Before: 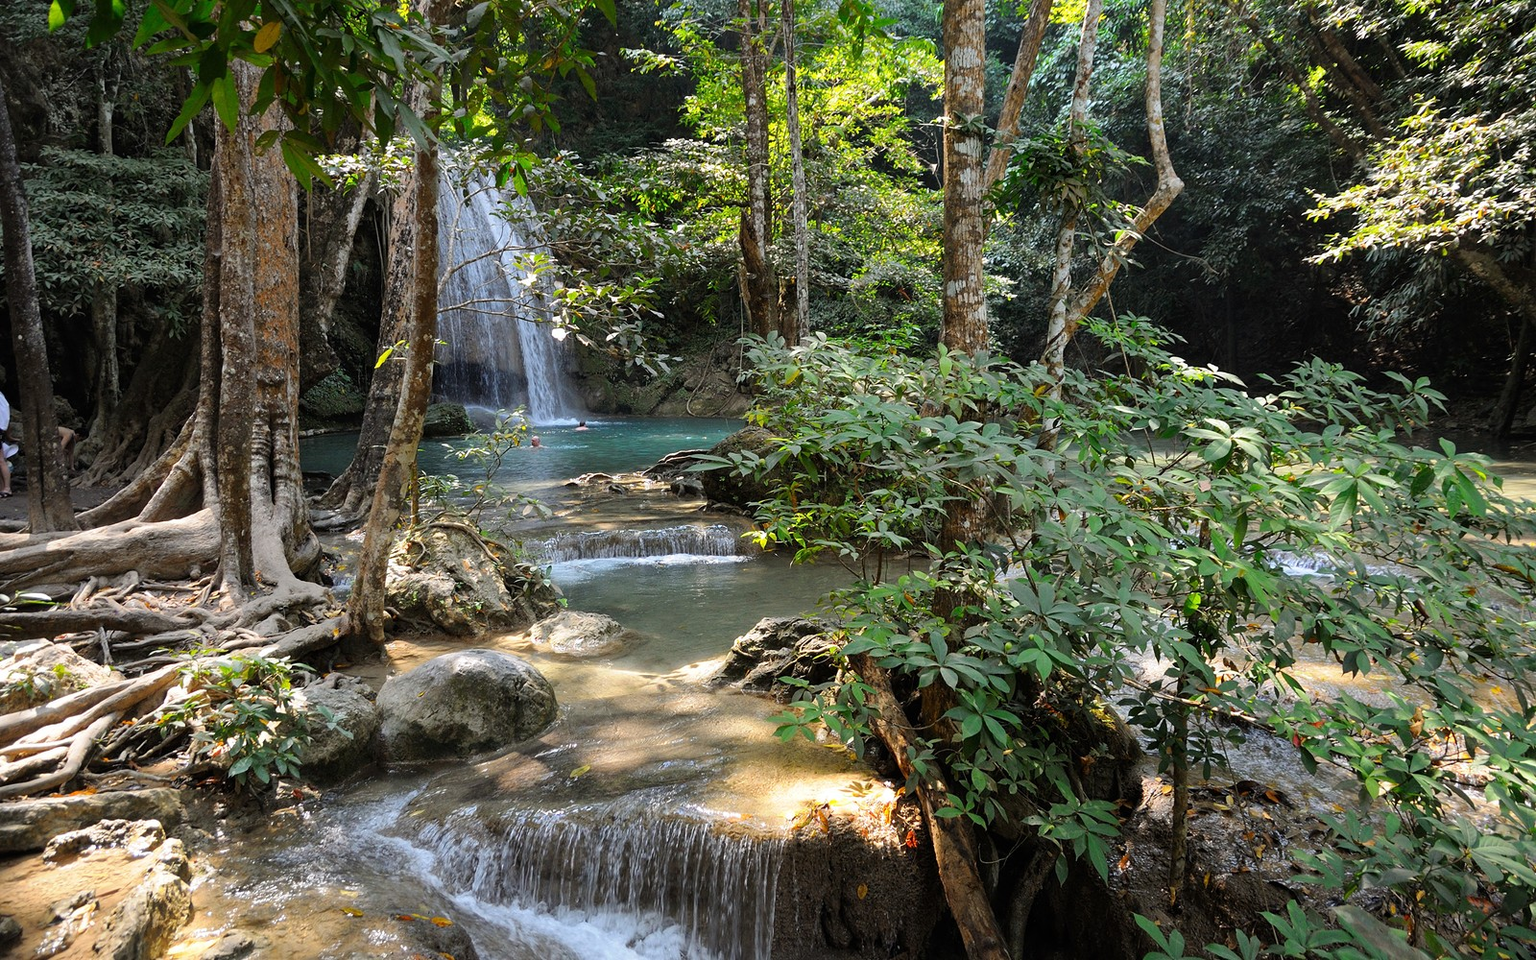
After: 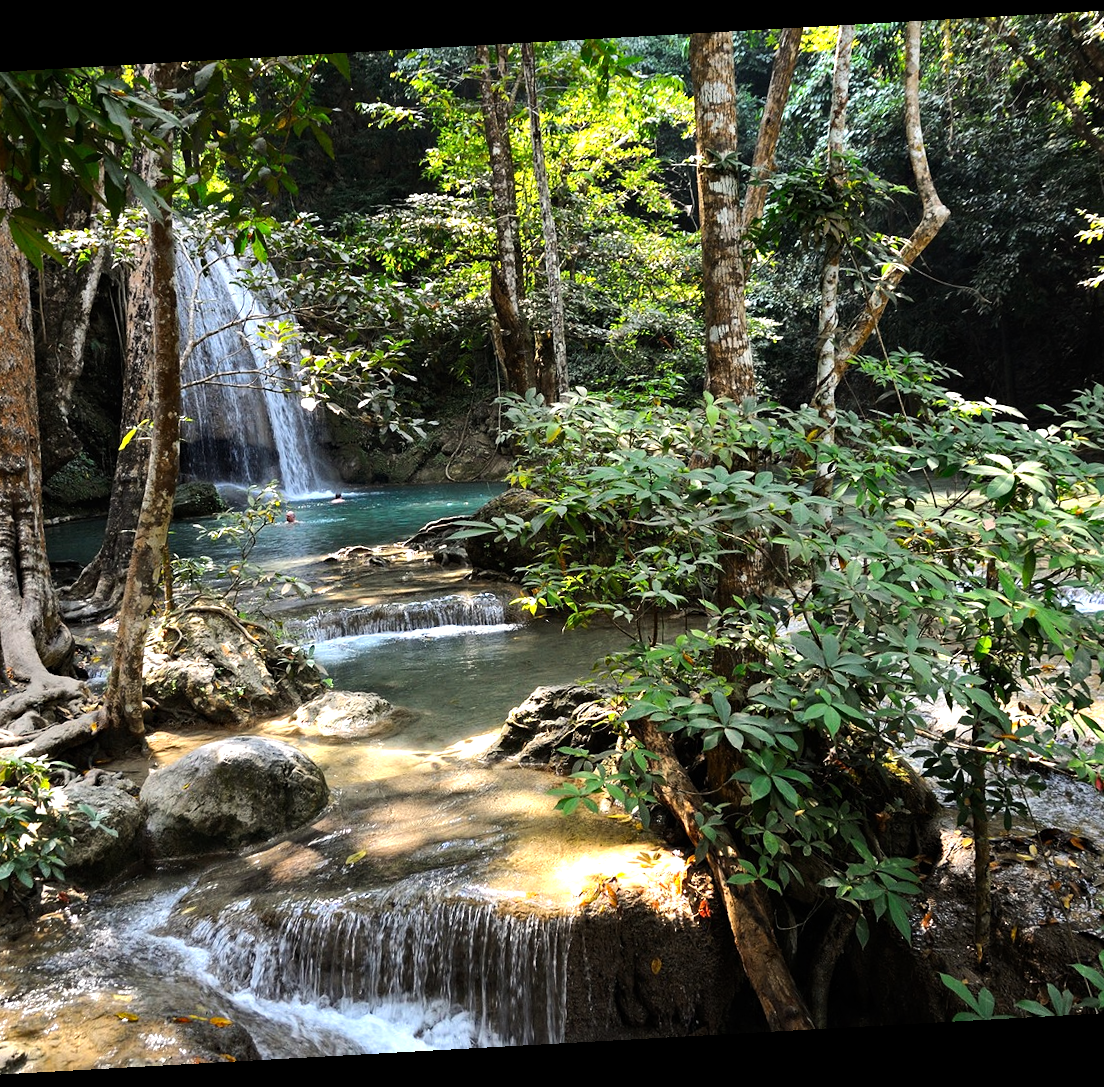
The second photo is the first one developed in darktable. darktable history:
rotate and perspective: rotation -3.18°, automatic cropping off
white balance: red 1.009, blue 0.985
crop and rotate: left 17.732%, right 15.423%
tone equalizer: -8 EV -0.75 EV, -7 EV -0.7 EV, -6 EV -0.6 EV, -5 EV -0.4 EV, -3 EV 0.4 EV, -2 EV 0.6 EV, -1 EV 0.7 EV, +0 EV 0.75 EV, edges refinement/feathering 500, mask exposure compensation -1.57 EV, preserve details no
haze removal: compatibility mode true, adaptive false
